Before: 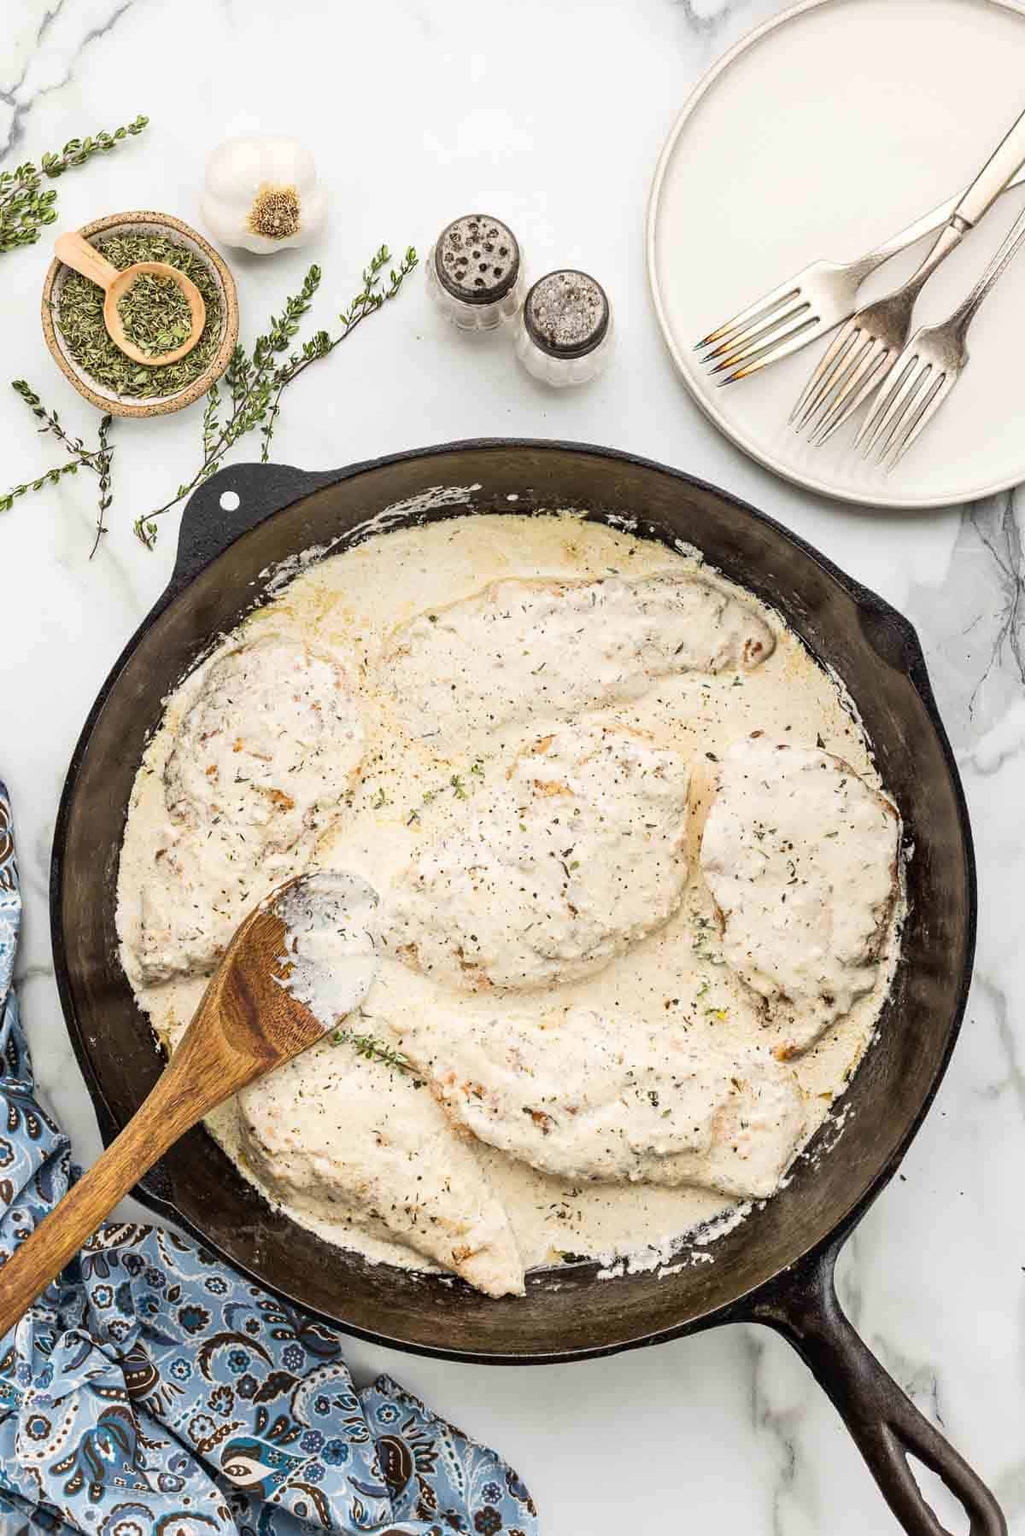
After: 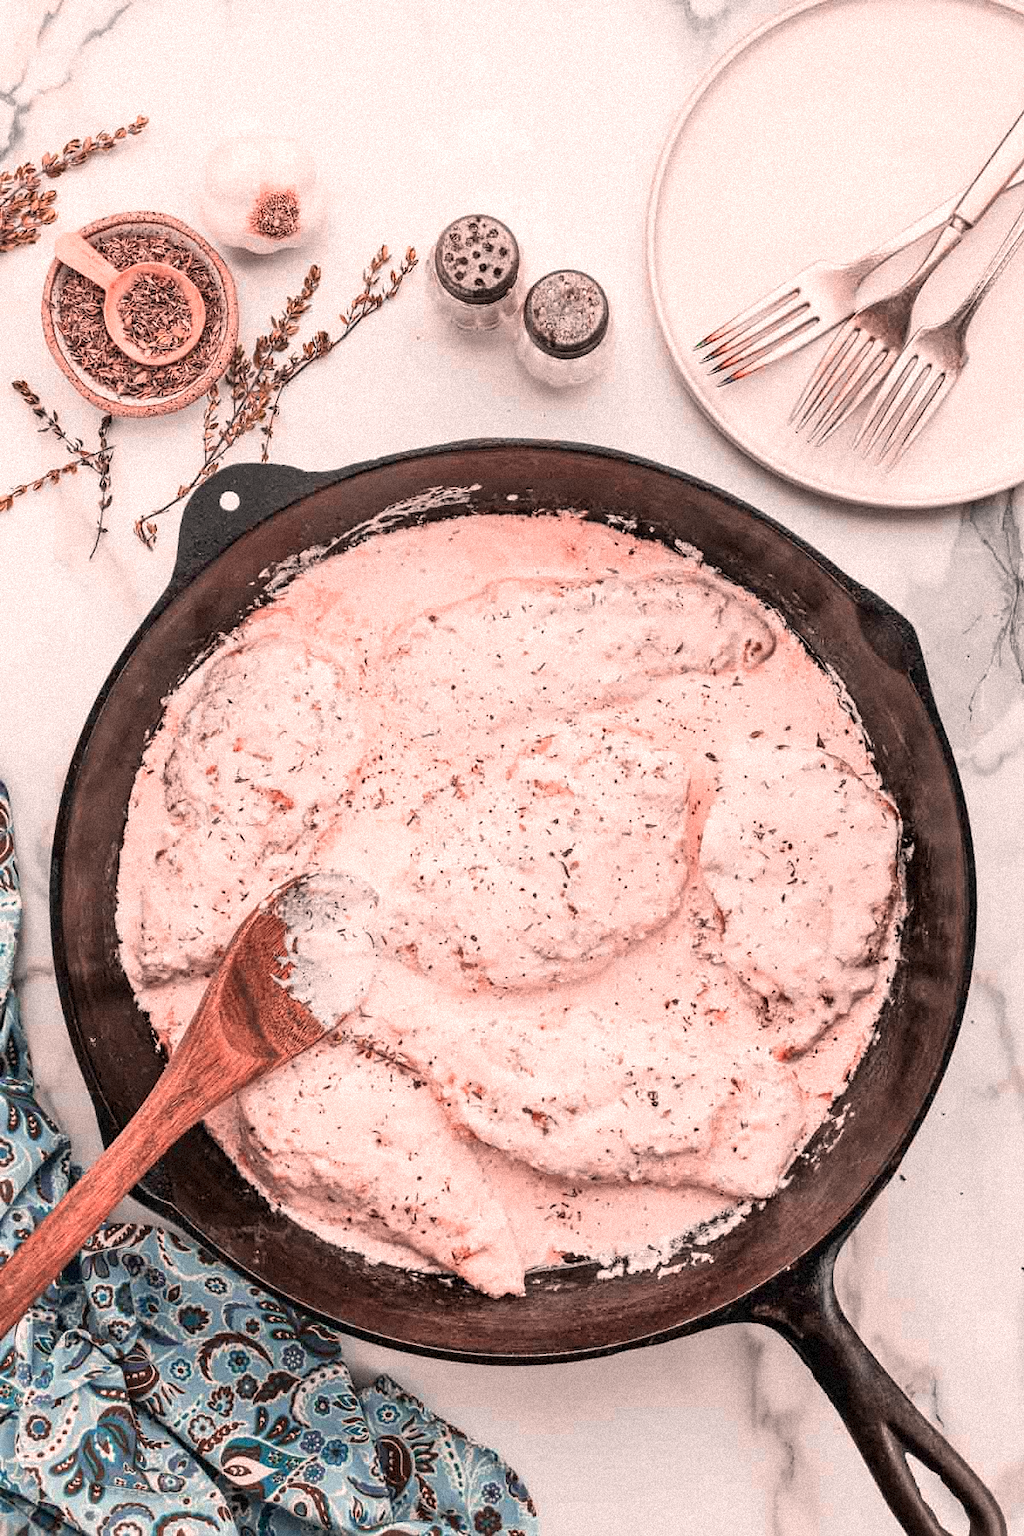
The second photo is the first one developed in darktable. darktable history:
grain: coarseness 9.38 ISO, strength 34.99%, mid-tones bias 0%
tone equalizer: on, module defaults
white balance: red 1.045, blue 0.932
color zones: curves: ch2 [(0, 0.5) (0.084, 0.497) (0.323, 0.335) (0.4, 0.497) (1, 0.5)], process mode strong
